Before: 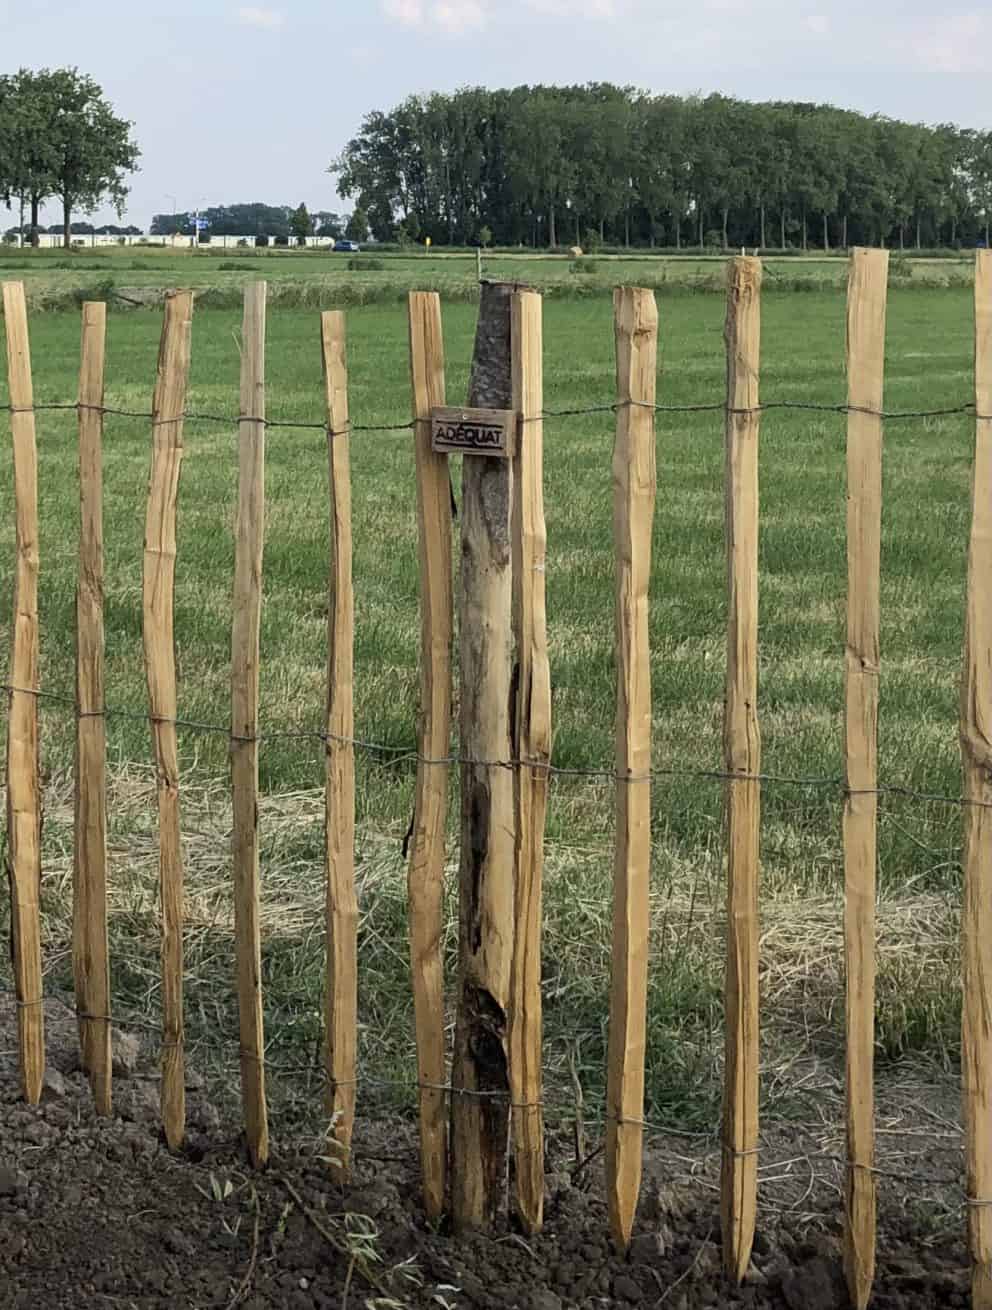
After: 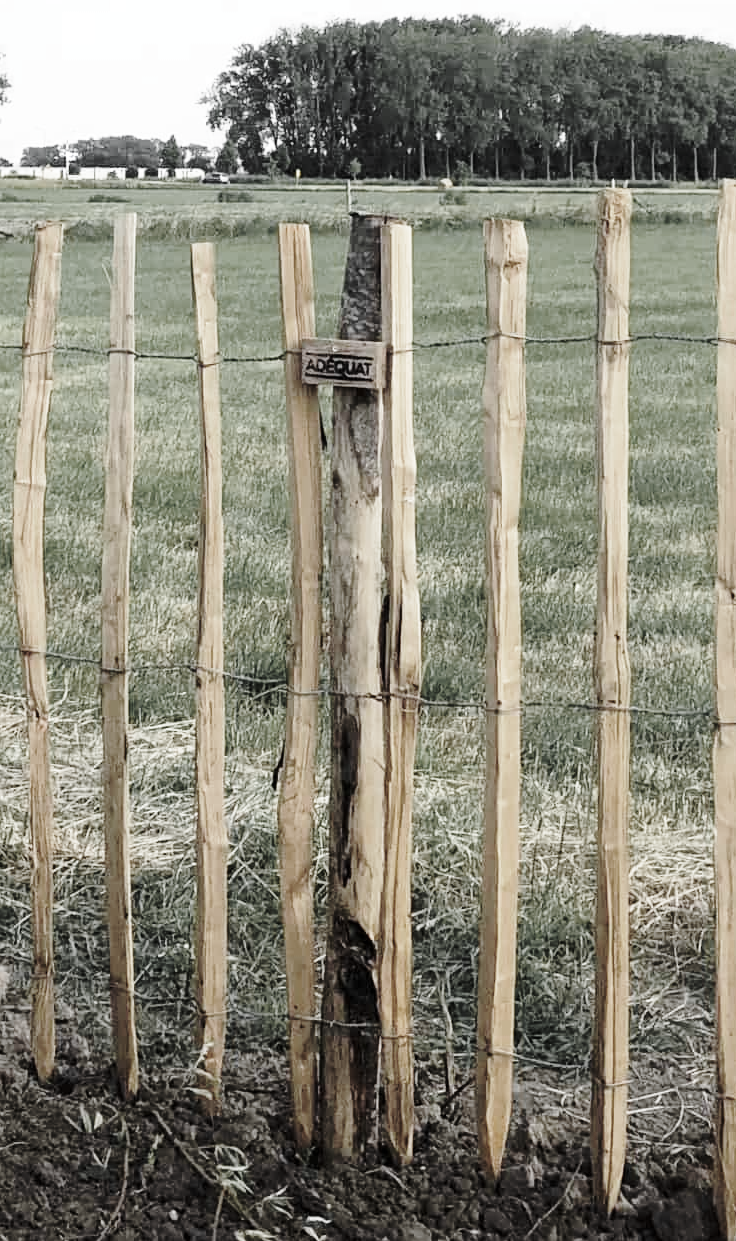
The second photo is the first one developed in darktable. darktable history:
crop and rotate: left 13.15%, top 5.251%, right 12.609%
base curve: curves: ch0 [(0, 0) (0.032, 0.037) (0.105, 0.228) (0.435, 0.76) (0.856, 0.983) (1, 1)], preserve colors none
color zones: curves: ch0 [(0, 0.613) (0.01, 0.613) (0.245, 0.448) (0.498, 0.529) (0.642, 0.665) (0.879, 0.777) (0.99, 0.613)]; ch1 [(0, 0.035) (0.121, 0.189) (0.259, 0.197) (0.415, 0.061) (0.589, 0.022) (0.732, 0.022) (0.857, 0.026) (0.991, 0.053)]
